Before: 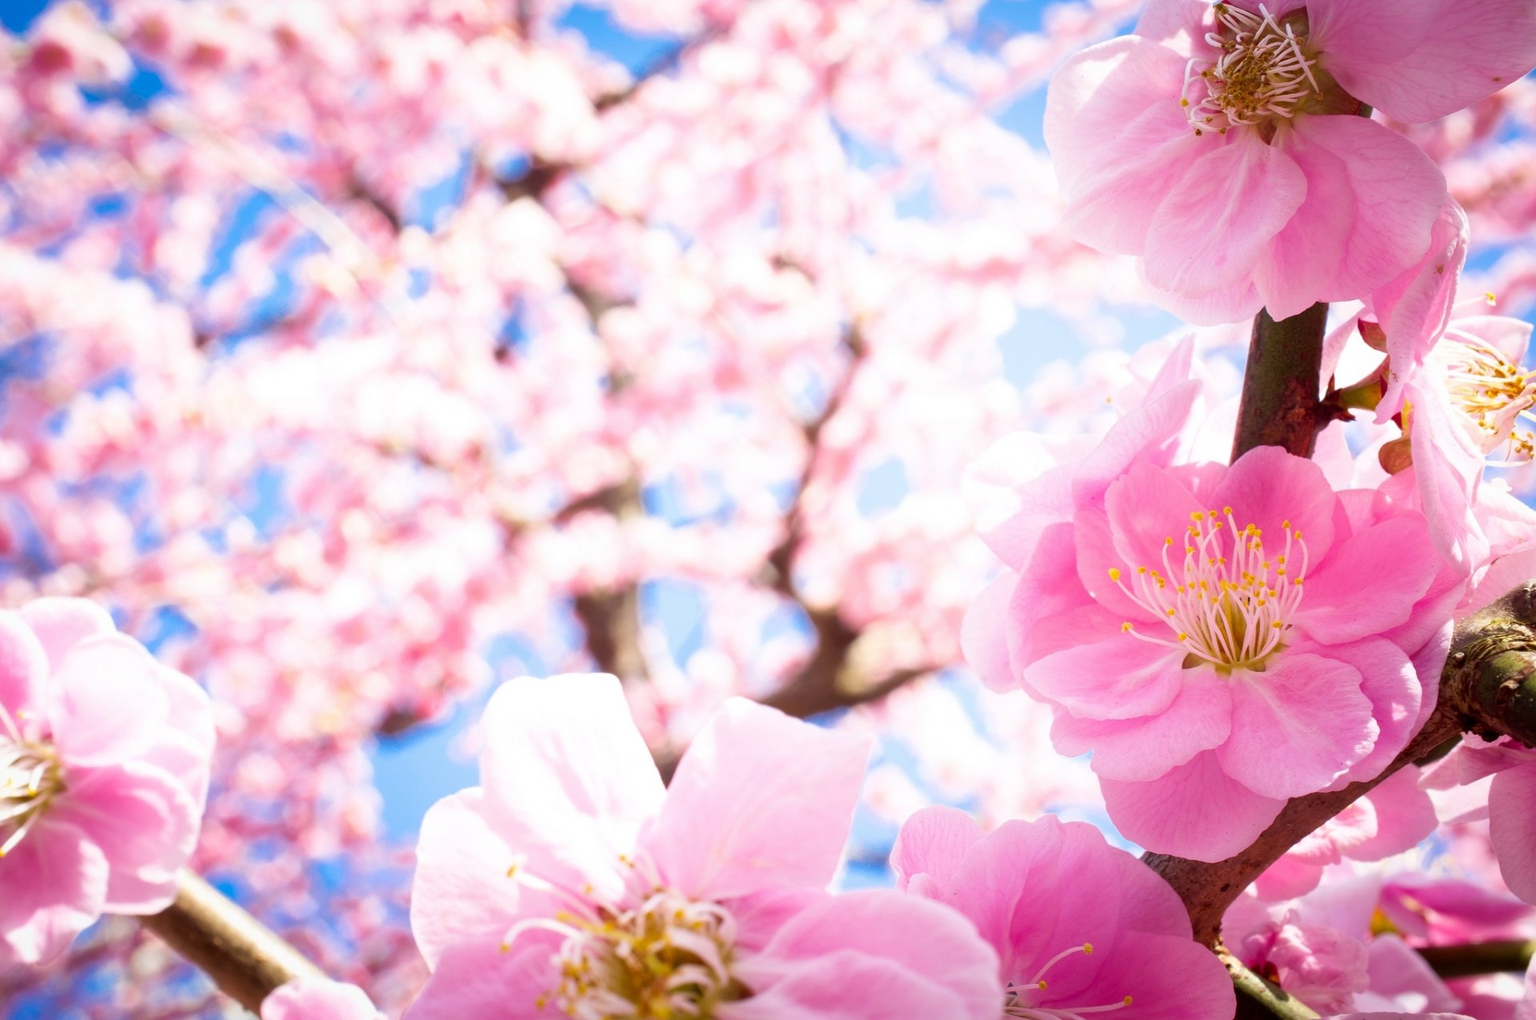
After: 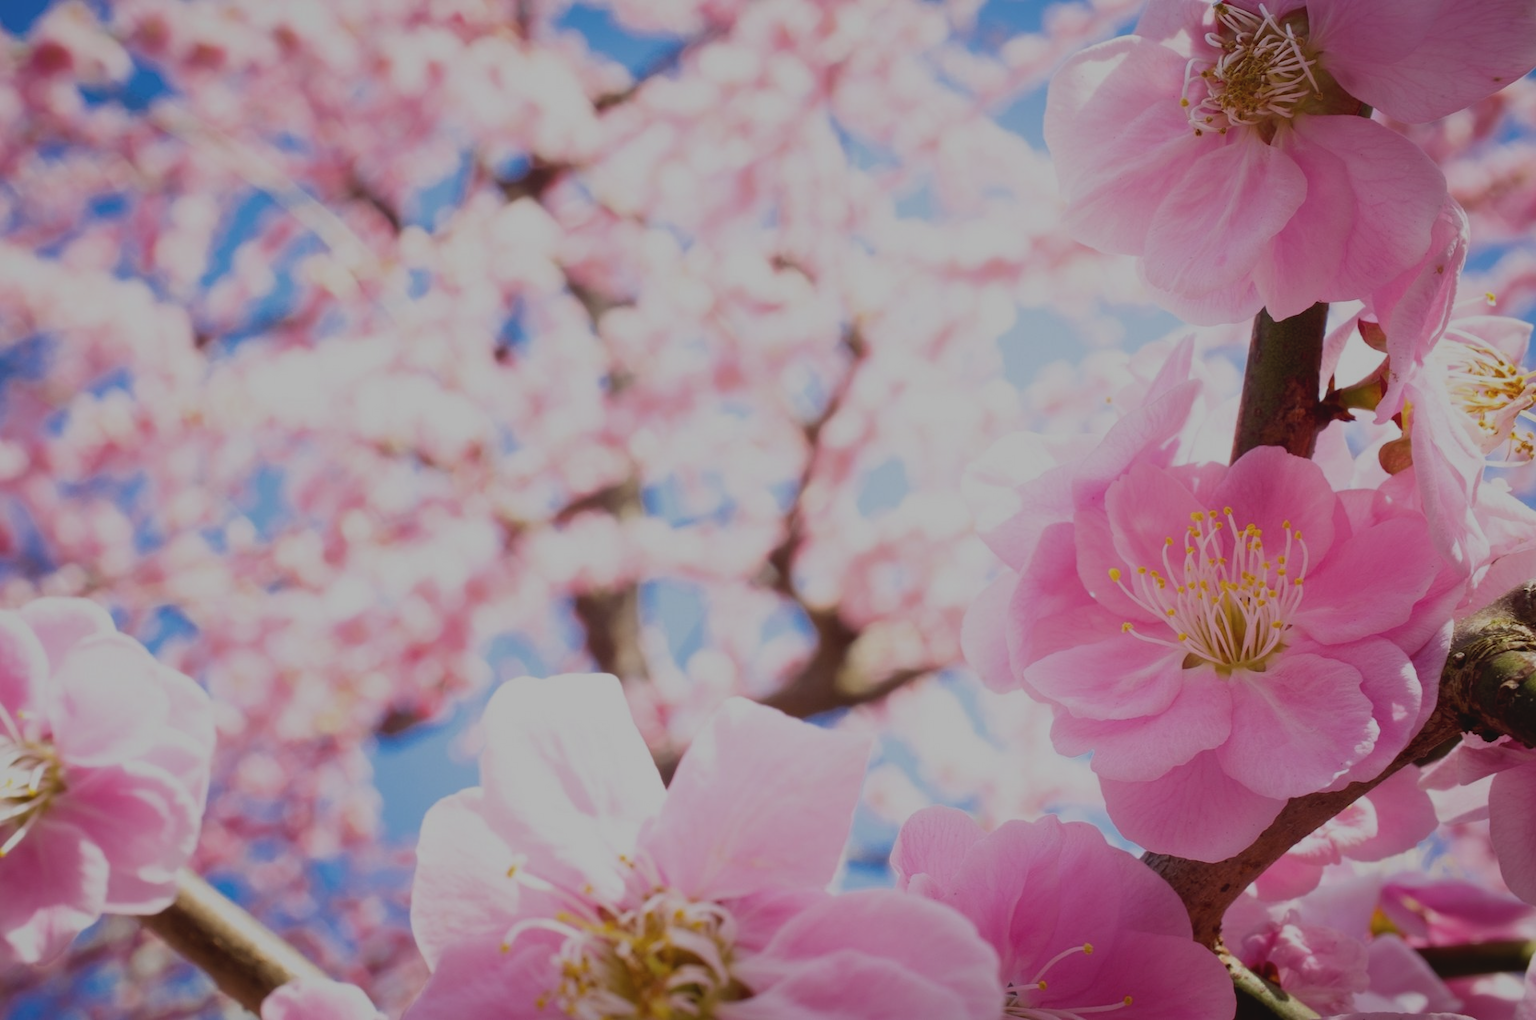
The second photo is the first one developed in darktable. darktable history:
contrast brightness saturation: contrast -0.091, saturation -0.085
exposure: exposure -0.998 EV, compensate highlight preservation false
